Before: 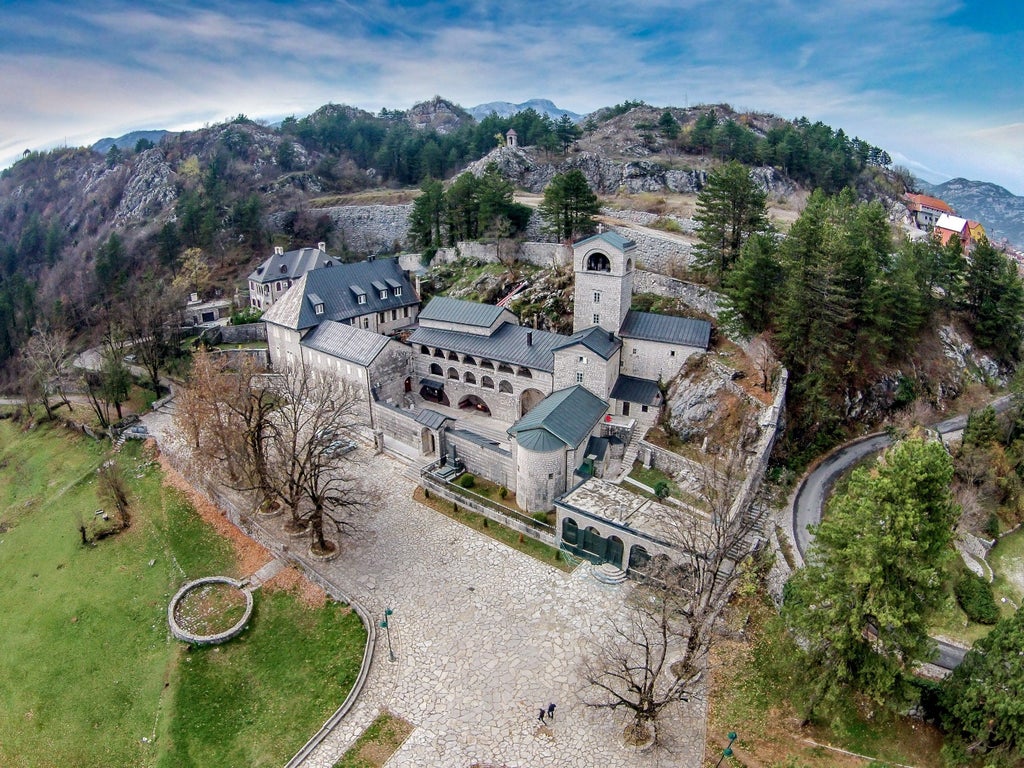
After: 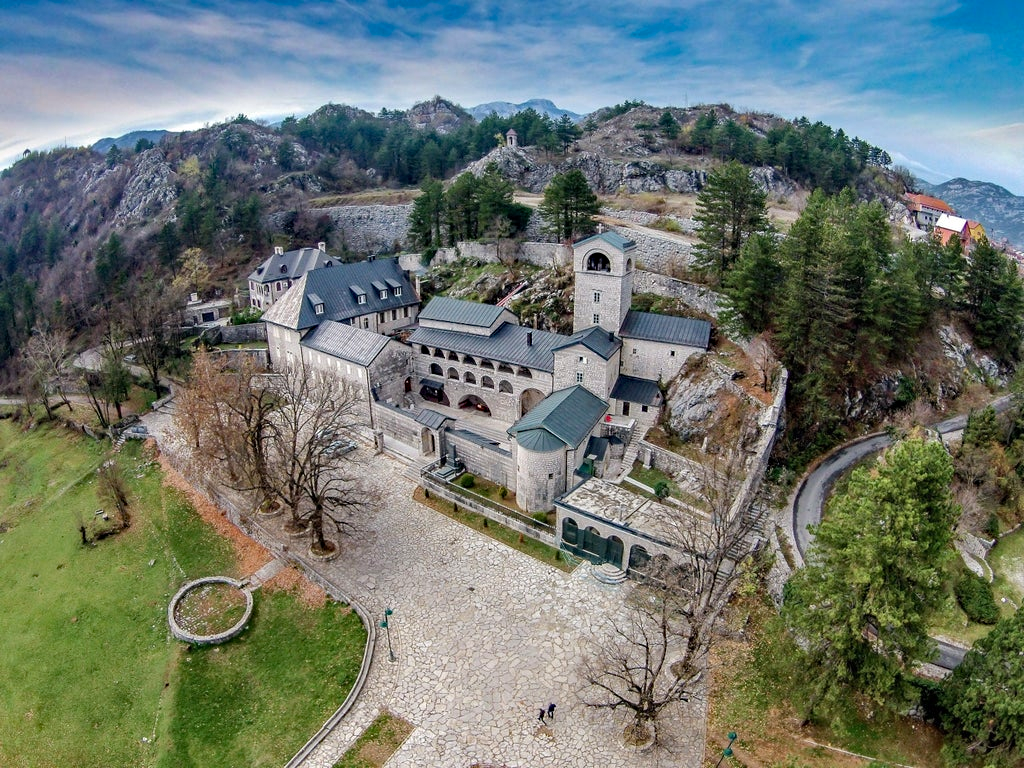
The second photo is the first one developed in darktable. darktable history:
haze removal: compatibility mode true, adaptive false
shadows and highlights: shadows 32, highlights -32, soften with gaussian
